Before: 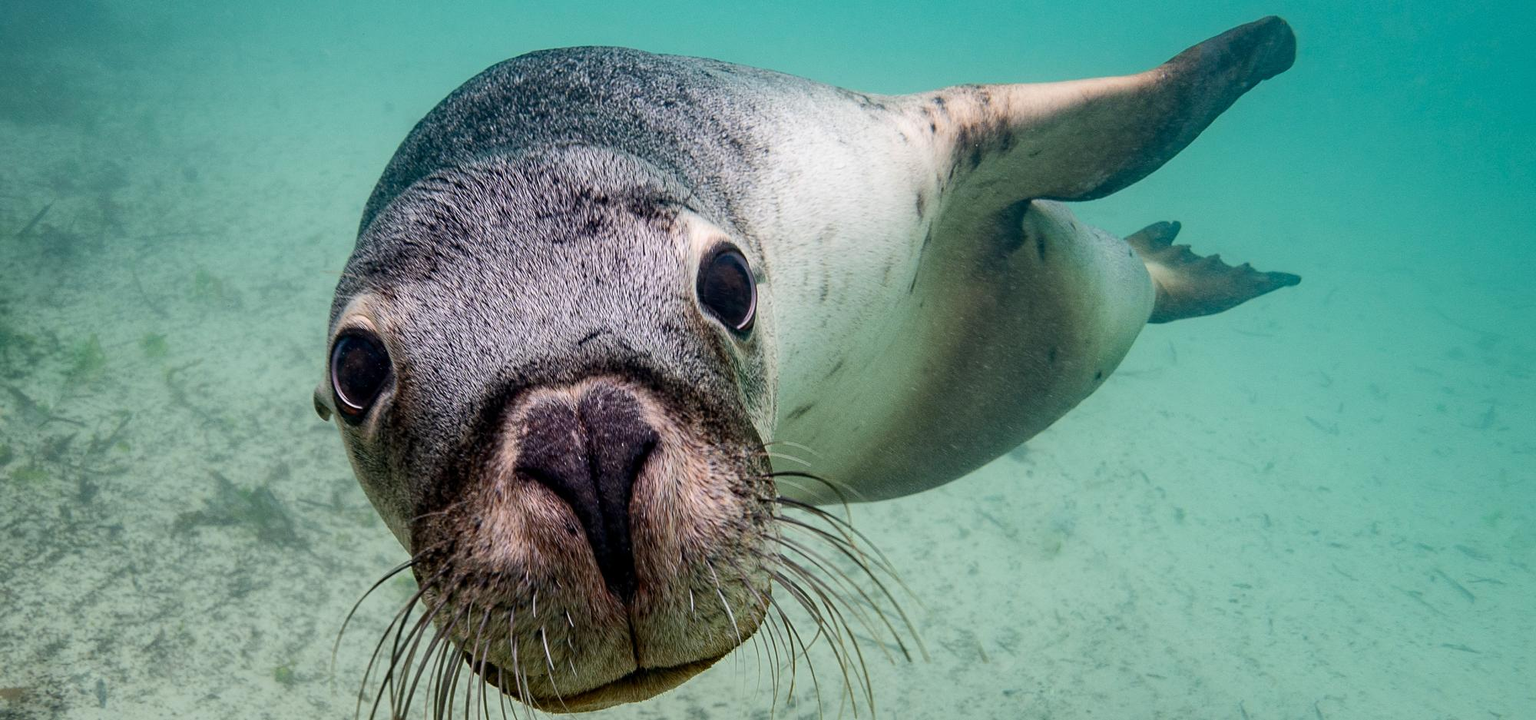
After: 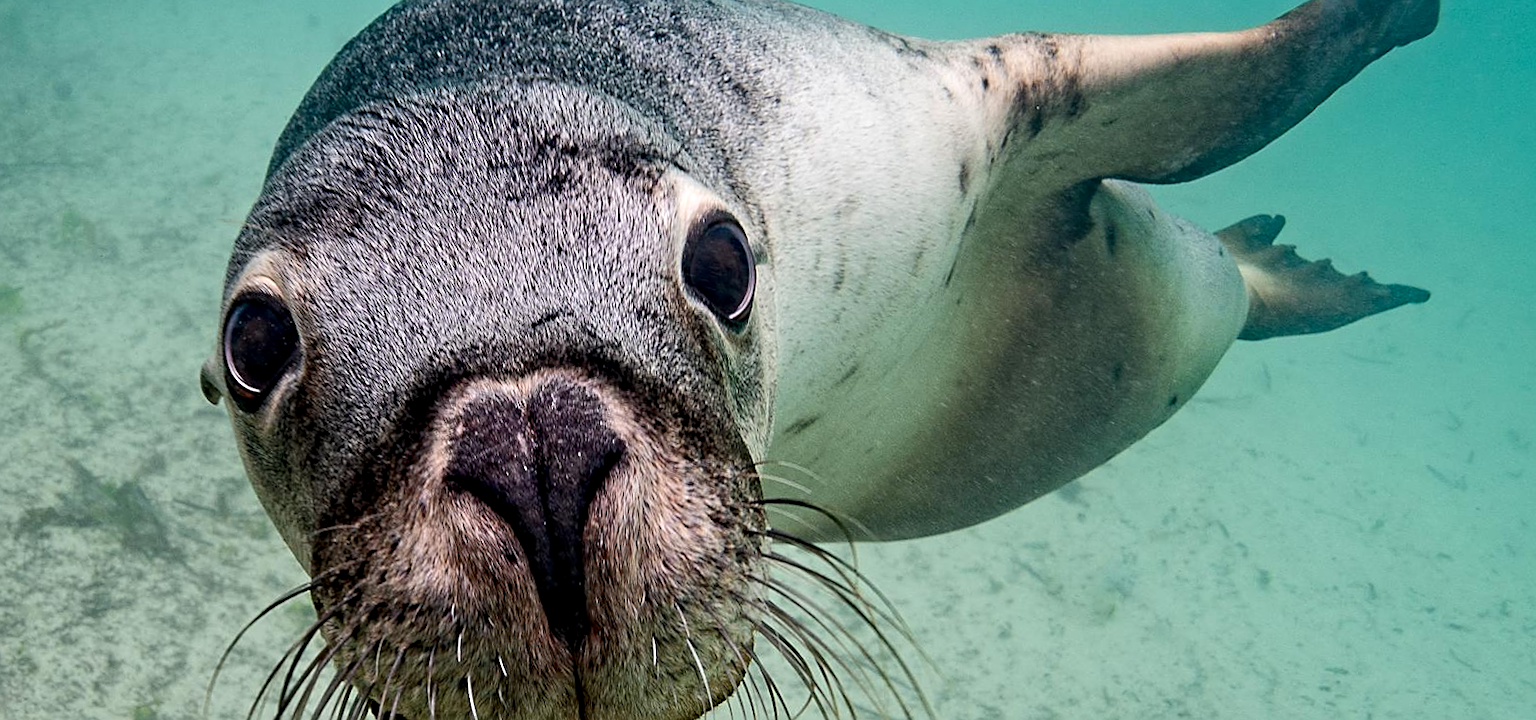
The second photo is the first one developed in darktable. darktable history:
contrast equalizer: octaves 7, y [[0.5, 0.496, 0.435, 0.435, 0.496, 0.5], [0.5 ×6], [0.5 ×6], [0 ×6], [0 ×6]], mix -0.987
sharpen: on, module defaults
crop and rotate: angle -3.12°, left 5.225%, top 5.188%, right 4.787%, bottom 4.687%
